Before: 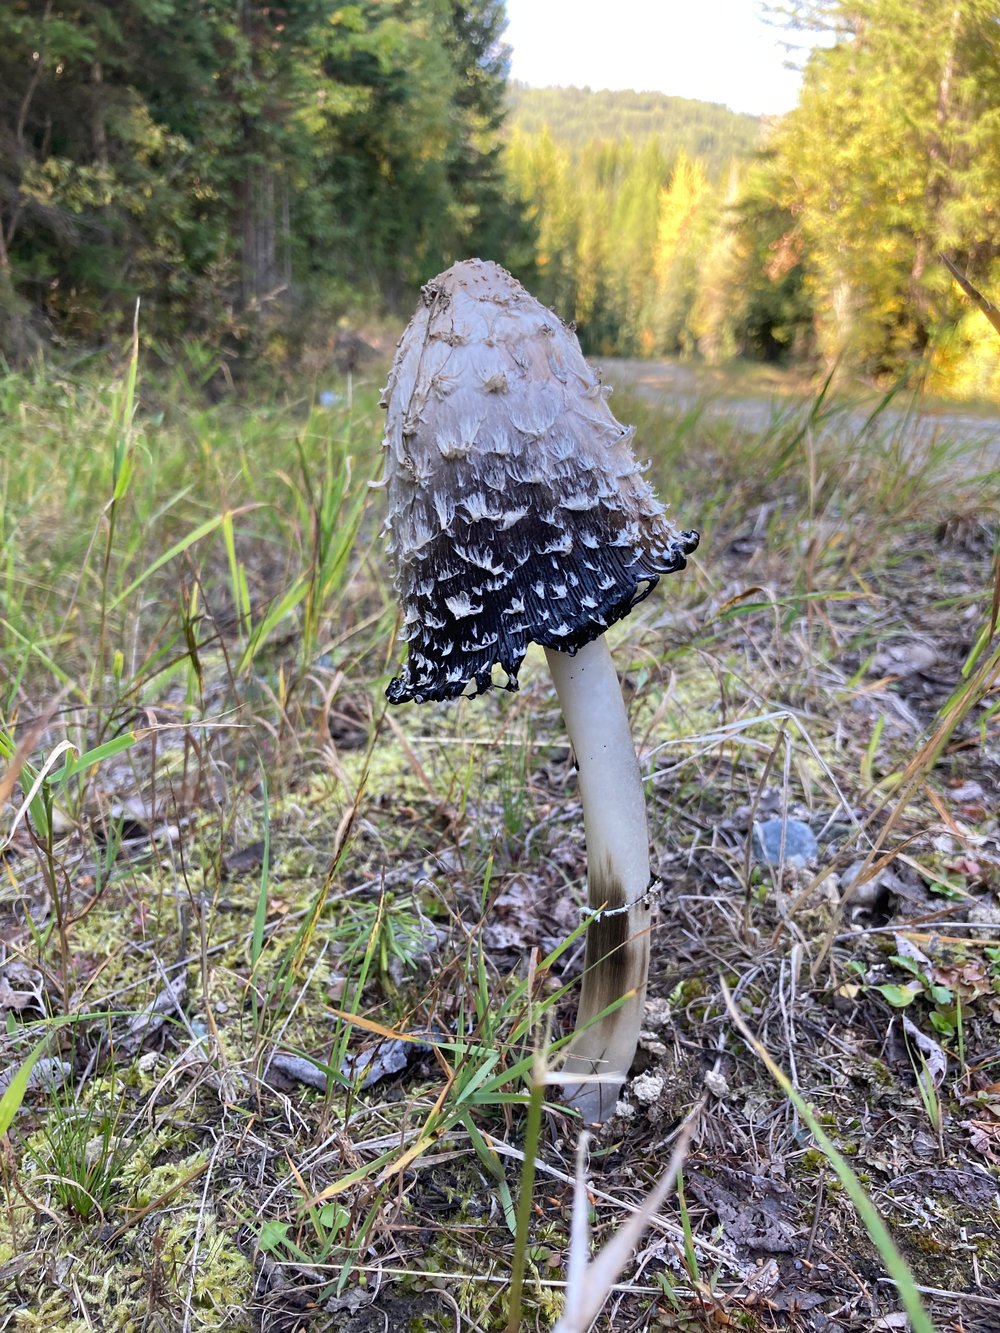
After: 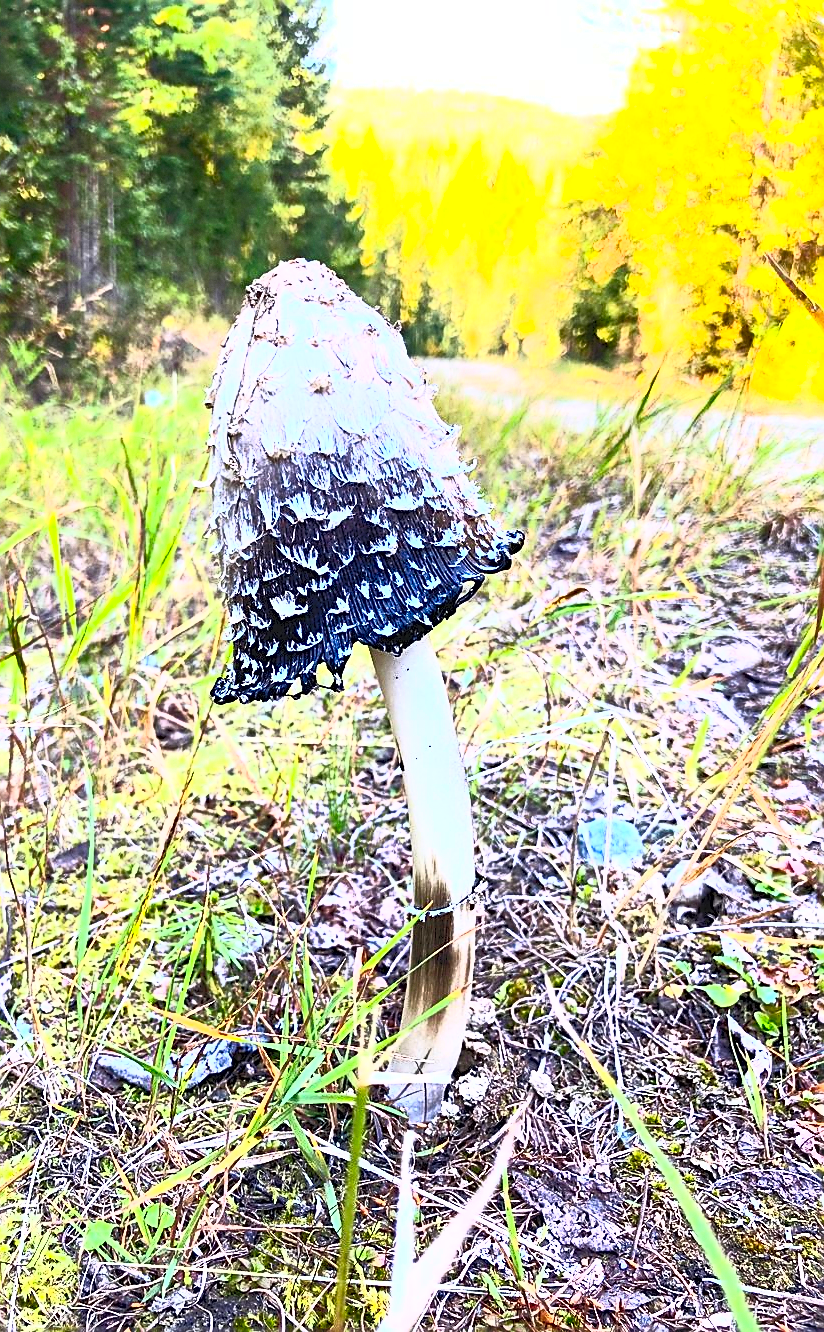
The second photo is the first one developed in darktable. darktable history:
sharpen: amount 1
crop: left 17.582%, bottom 0.031%
grain: coarseness 0.09 ISO, strength 10%
contrast brightness saturation: contrast 1, brightness 1, saturation 1
